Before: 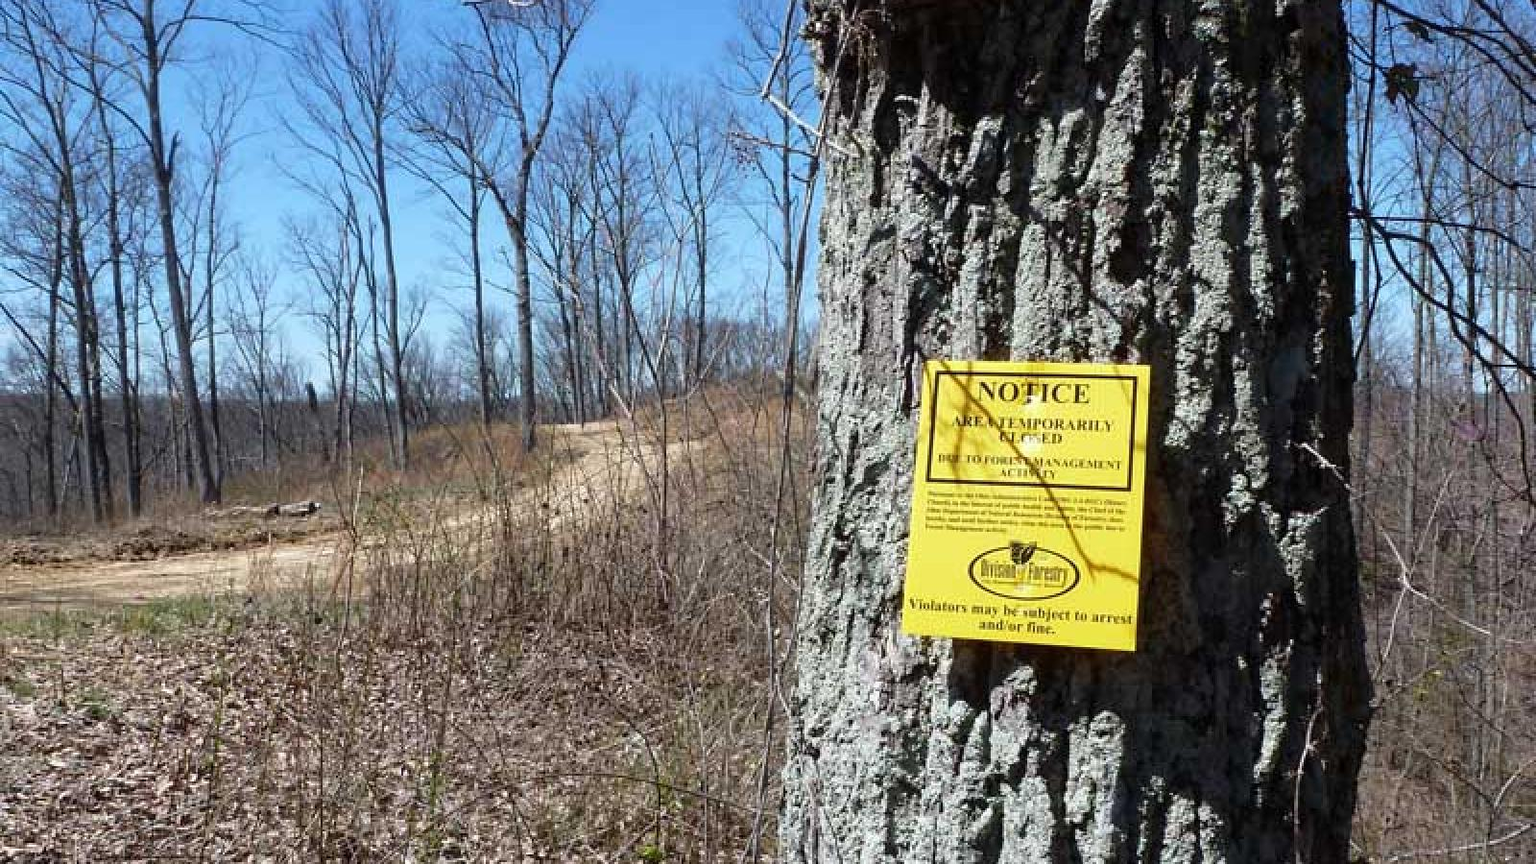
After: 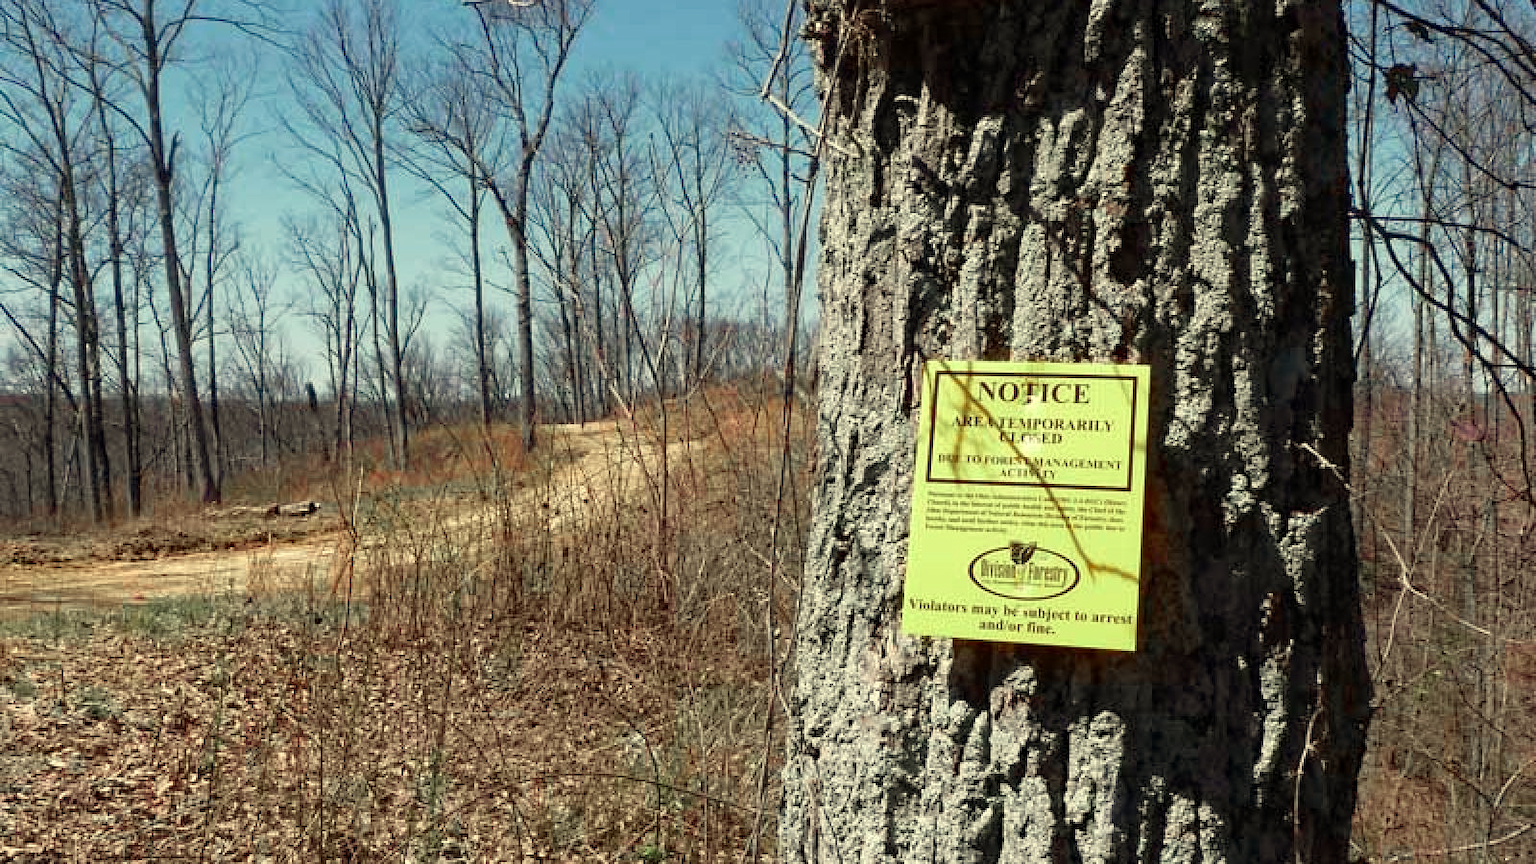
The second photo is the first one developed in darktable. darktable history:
color zones: curves: ch0 [(0, 0.466) (0.128, 0.466) (0.25, 0.5) (0.375, 0.456) (0.5, 0.5) (0.625, 0.5) (0.737, 0.652) (0.875, 0.5)]; ch1 [(0, 0.603) (0.125, 0.618) (0.261, 0.348) (0.372, 0.353) (0.497, 0.363) (0.611, 0.45) (0.731, 0.427) (0.875, 0.518) (0.998, 0.652)]; ch2 [(0, 0.559) (0.125, 0.451) (0.253, 0.564) (0.37, 0.578) (0.5, 0.466) (0.625, 0.471) (0.731, 0.471) (0.88, 0.485)]
white balance: red 1.08, blue 0.791
haze removal: compatibility mode true, adaptive false
